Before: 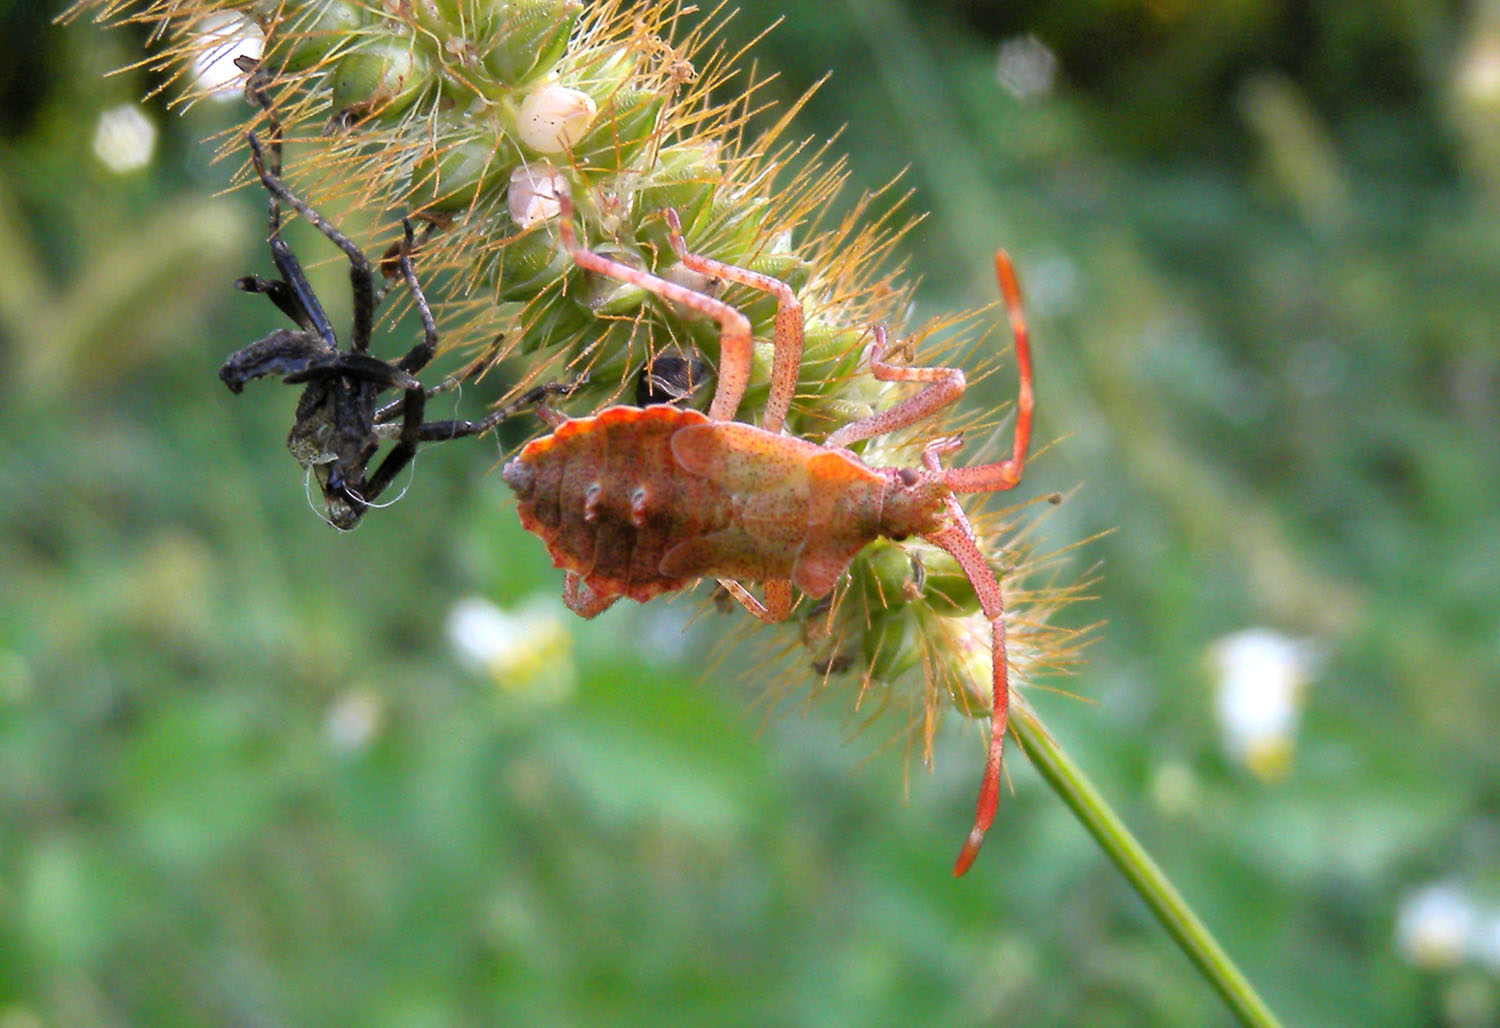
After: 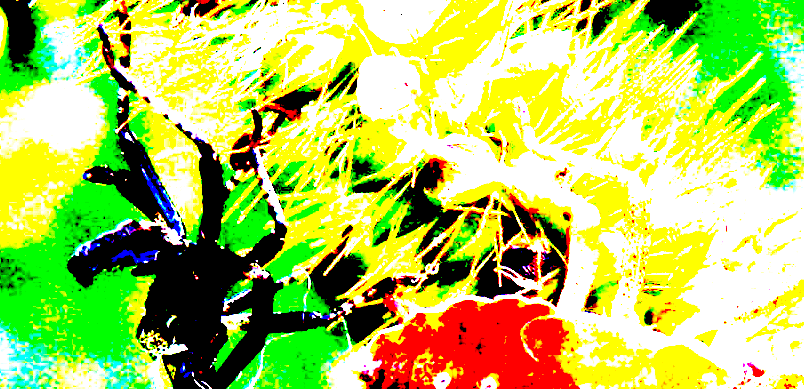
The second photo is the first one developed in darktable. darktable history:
crop: left 10.121%, top 10.631%, right 36.218%, bottom 51.526%
exposure: black level correction 0.1, exposure 3 EV, compensate highlight preservation false
